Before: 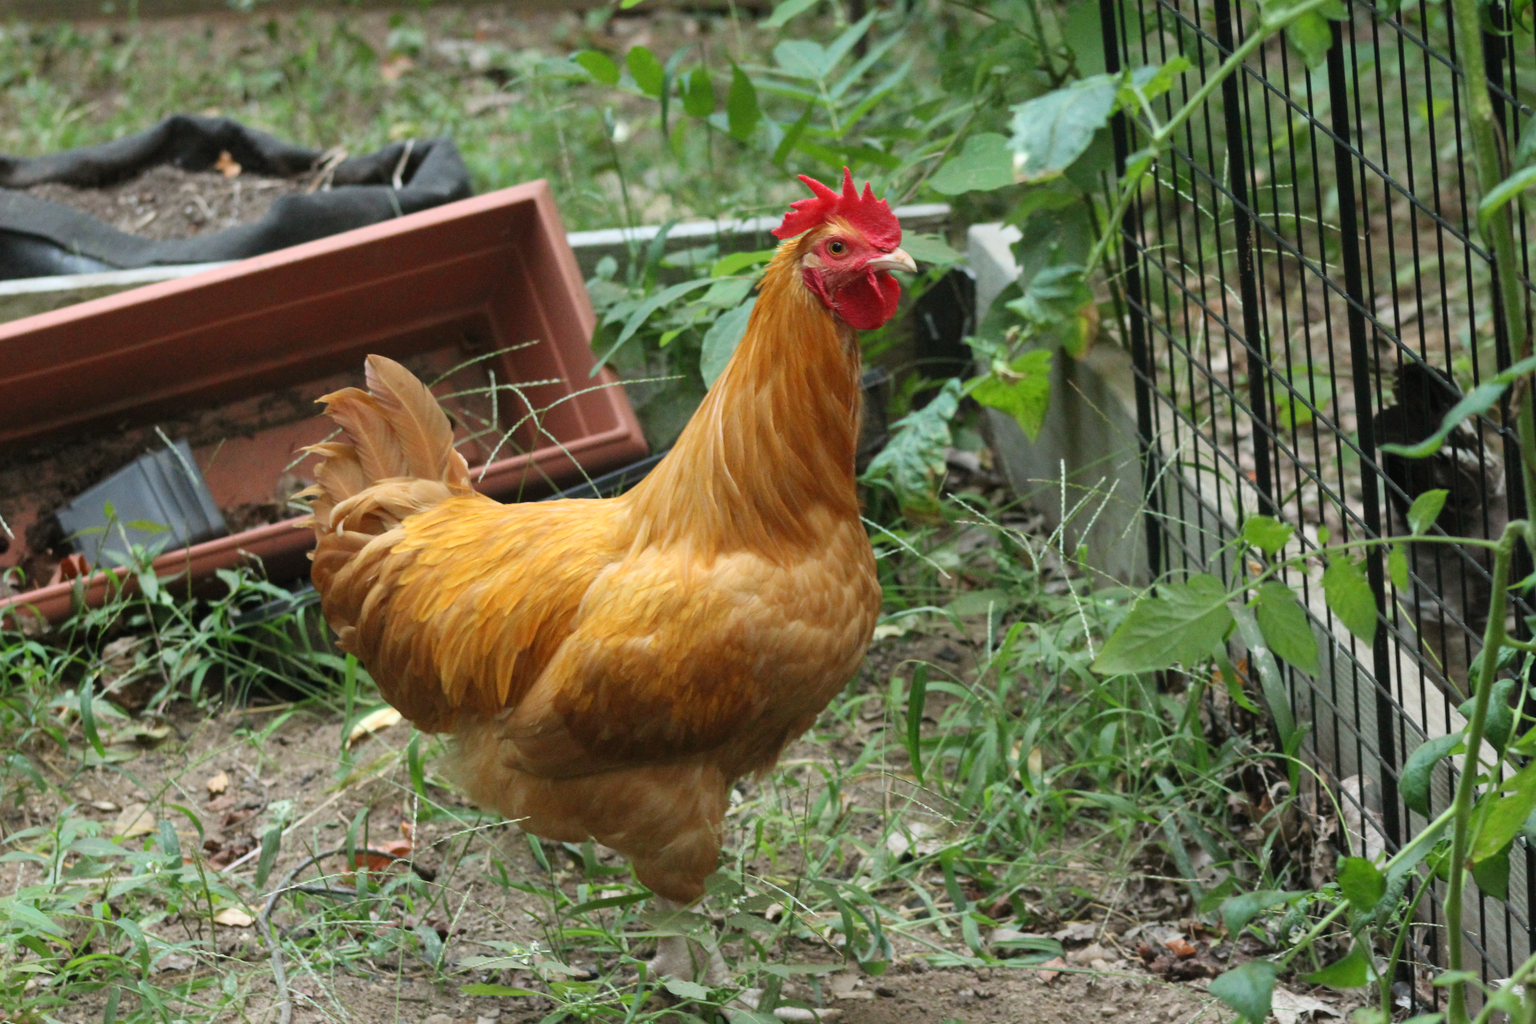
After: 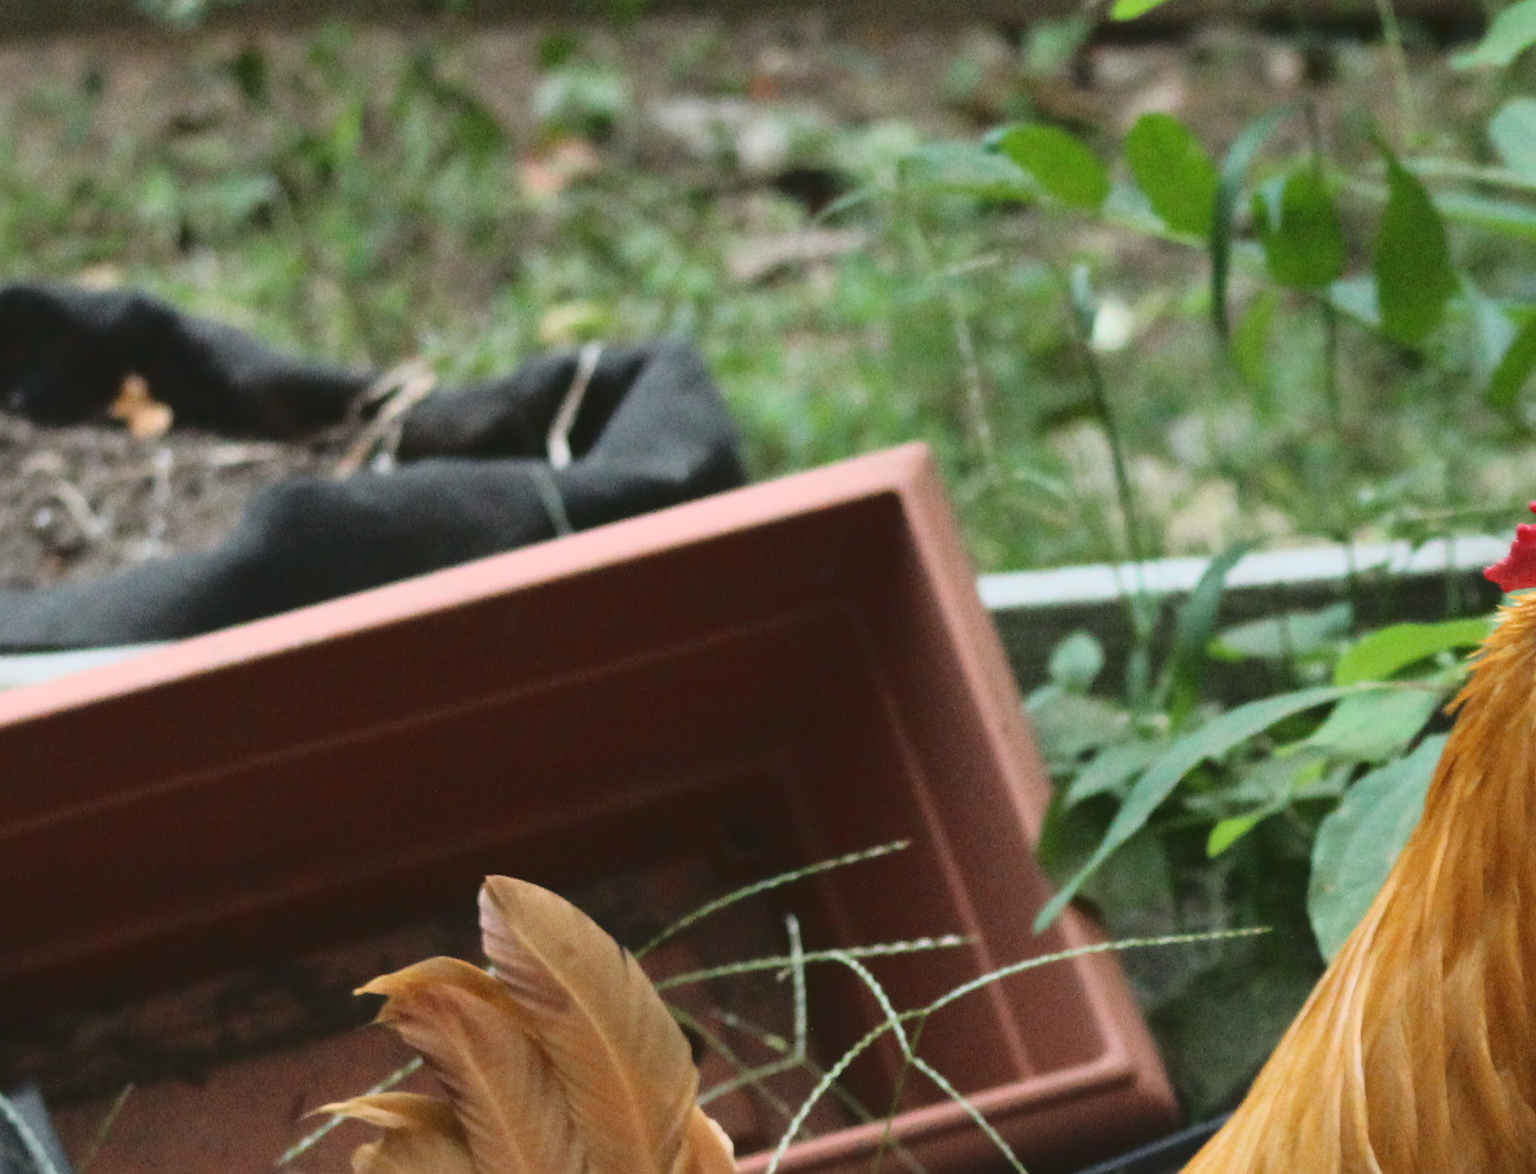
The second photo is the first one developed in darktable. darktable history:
crop and rotate: left 11.155%, top 0.058%, right 48.379%, bottom 53.502%
tone curve: curves: ch0 [(0, 0.072) (0.249, 0.176) (0.518, 0.489) (0.832, 0.854) (1, 0.948)], color space Lab, linked channels, preserve colors none
